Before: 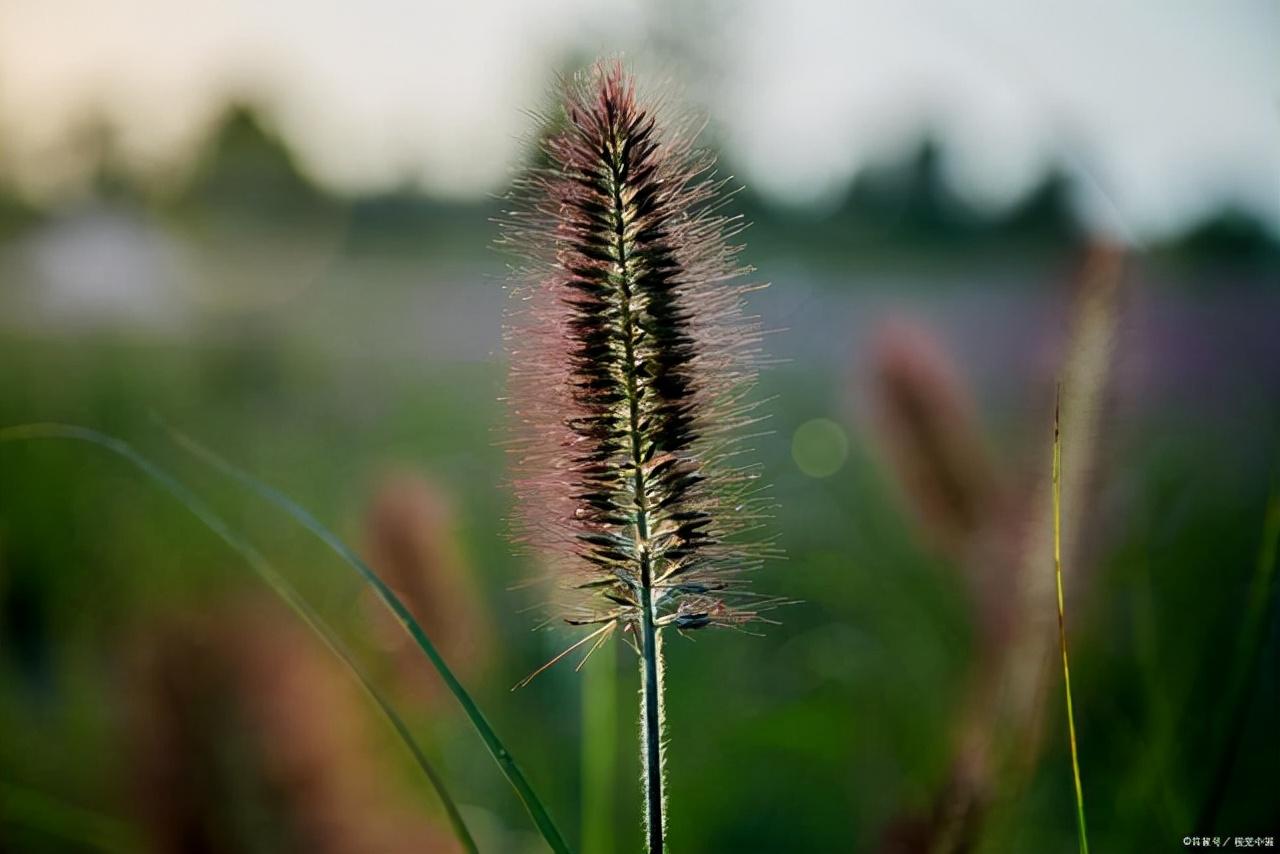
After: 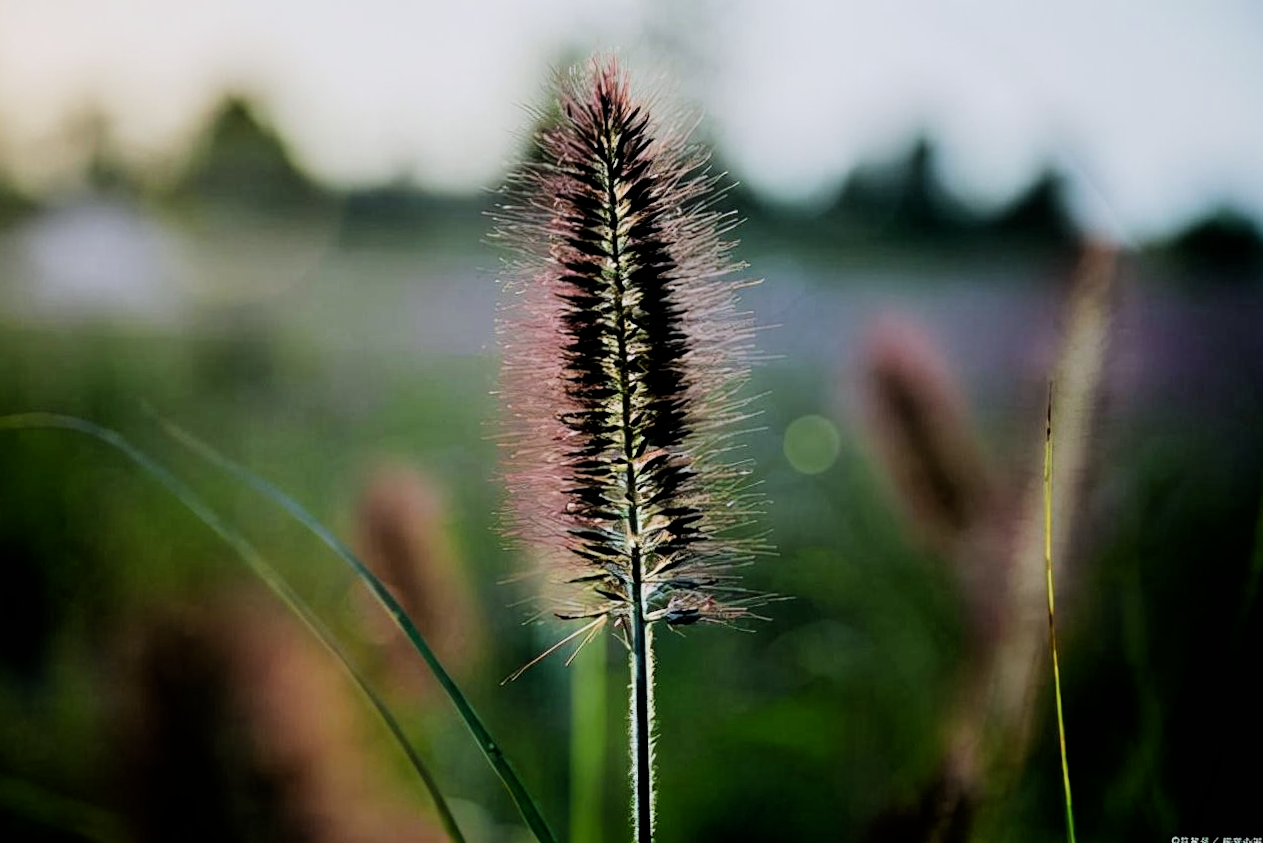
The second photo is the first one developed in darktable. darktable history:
exposure: black level correction 0.001, exposure 0.3 EV, compensate highlight preservation false
filmic rgb: black relative exposure -5 EV, hardness 2.88, contrast 1.3, highlights saturation mix -30%
crop and rotate: angle -0.5°
white balance: red 0.984, blue 1.059
